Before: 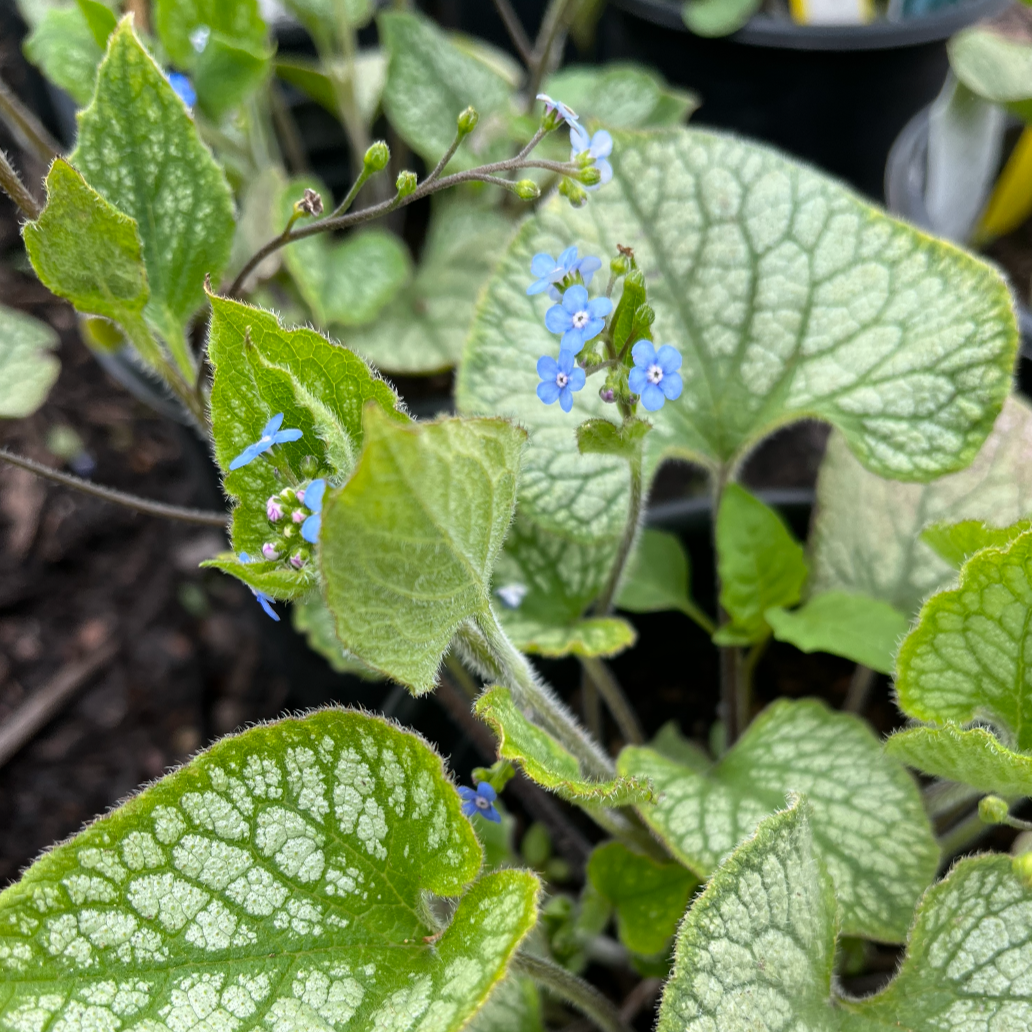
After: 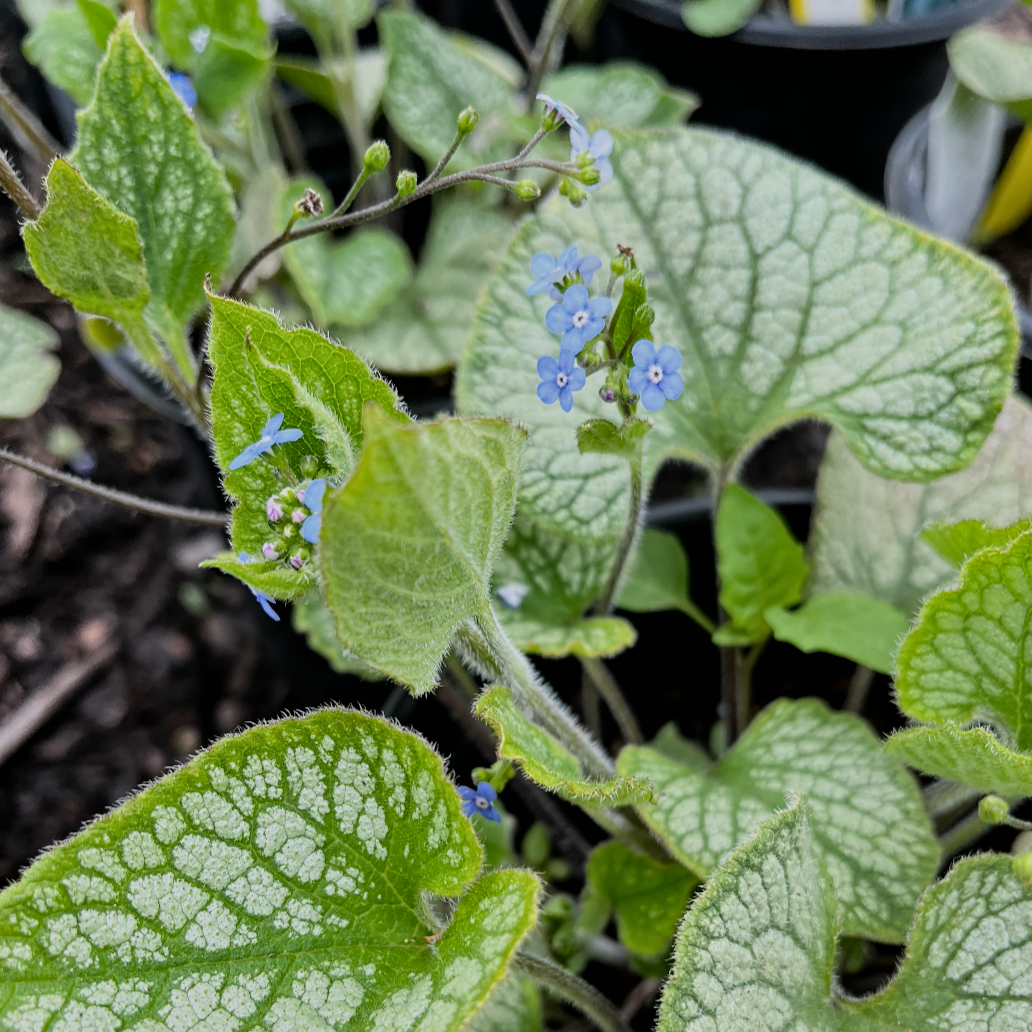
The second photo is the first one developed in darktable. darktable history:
filmic rgb: black relative exposure -16 EV, white relative exposure 6.12 EV, hardness 5.22
shadows and highlights: soften with gaussian
contrast equalizer: octaves 7, y [[0.509, 0.514, 0.523, 0.542, 0.578, 0.603], [0.5 ×6], [0.509, 0.514, 0.523, 0.542, 0.578, 0.603], [0.001, 0.002, 0.003, 0.005, 0.01, 0.013], [0.001, 0.002, 0.003, 0.005, 0.01, 0.013]]
white balance: red 0.98, blue 1.034
